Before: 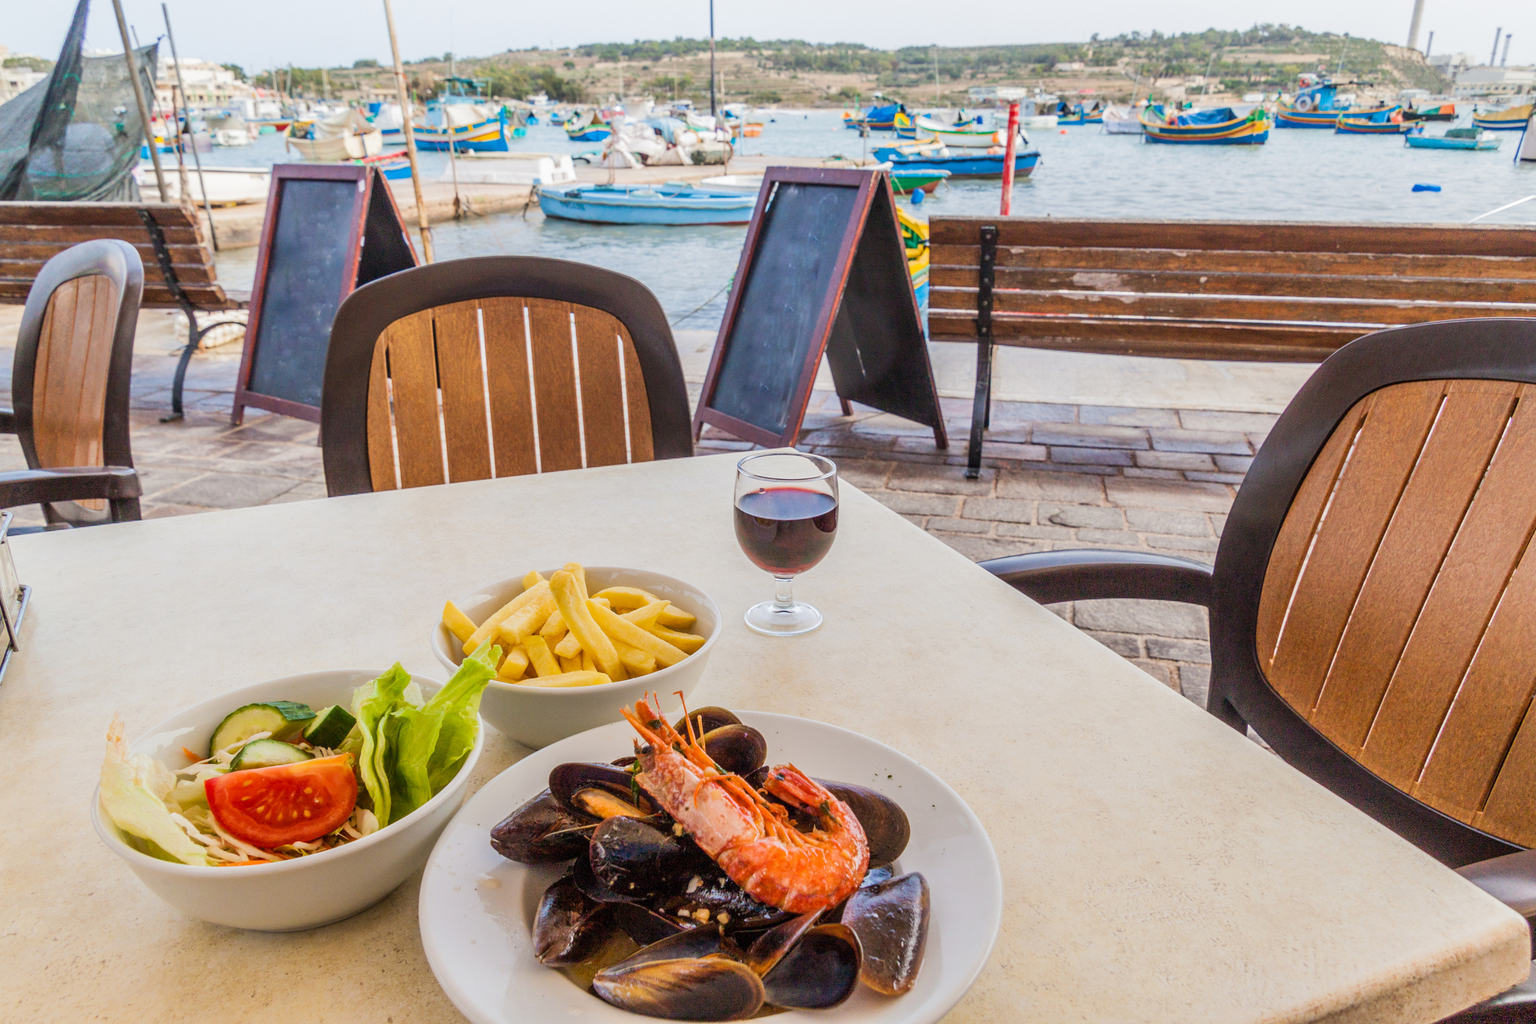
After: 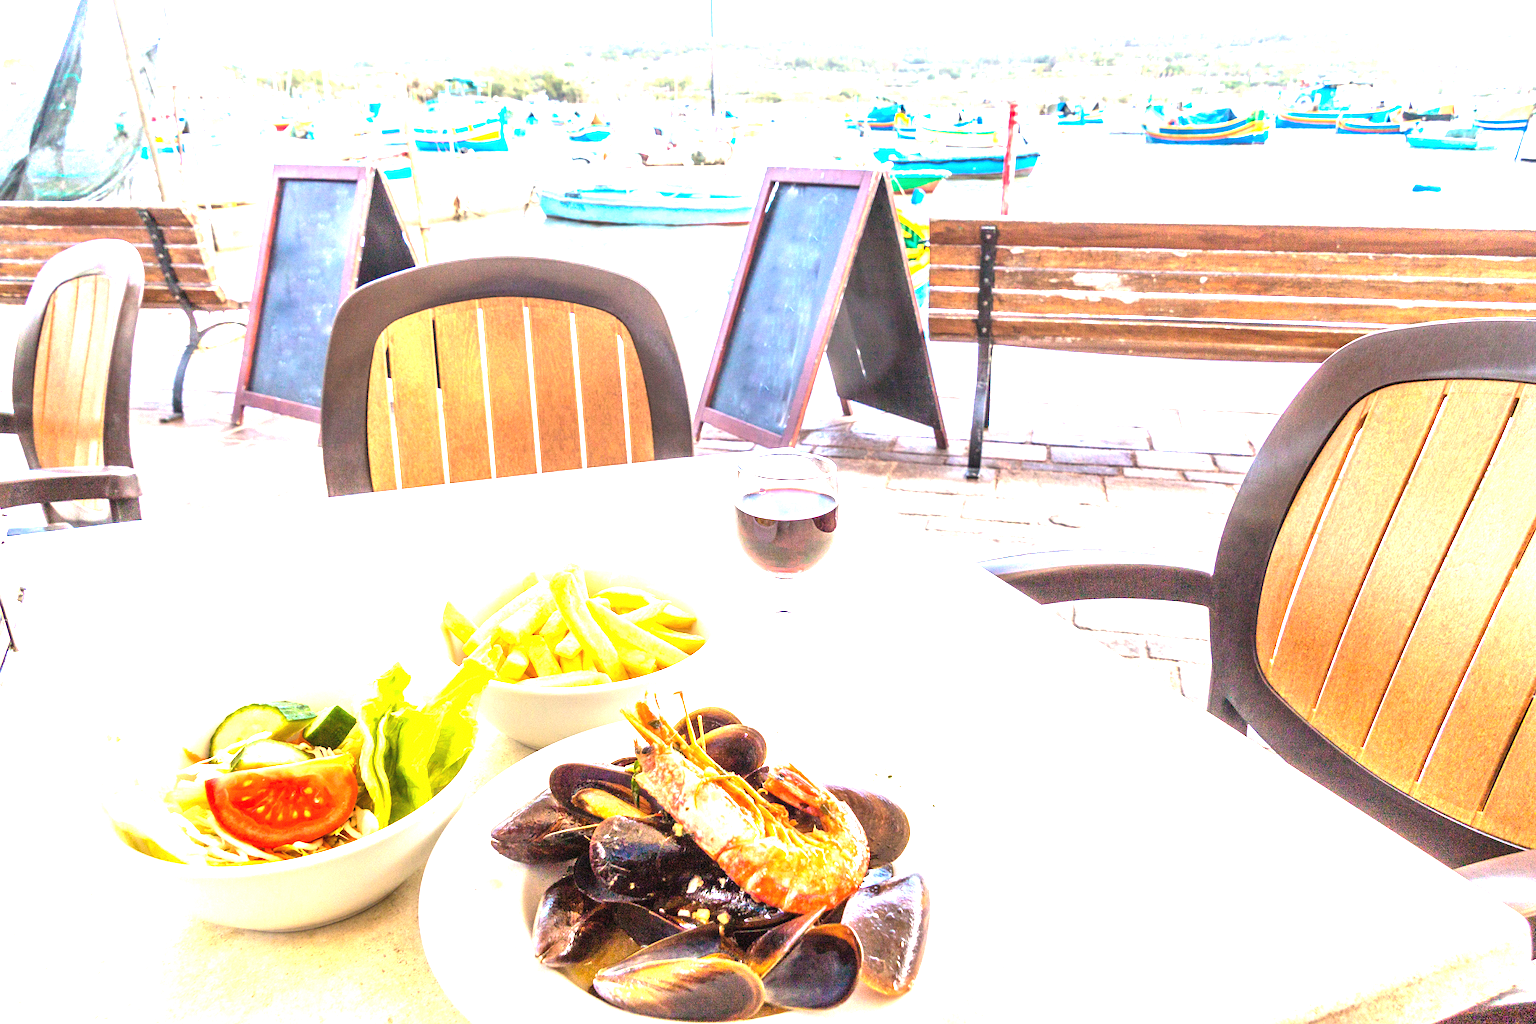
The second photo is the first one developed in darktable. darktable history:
exposure: black level correction 0, exposure 2.162 EV, compensate exposure bias true, compensate highlight preservation false
